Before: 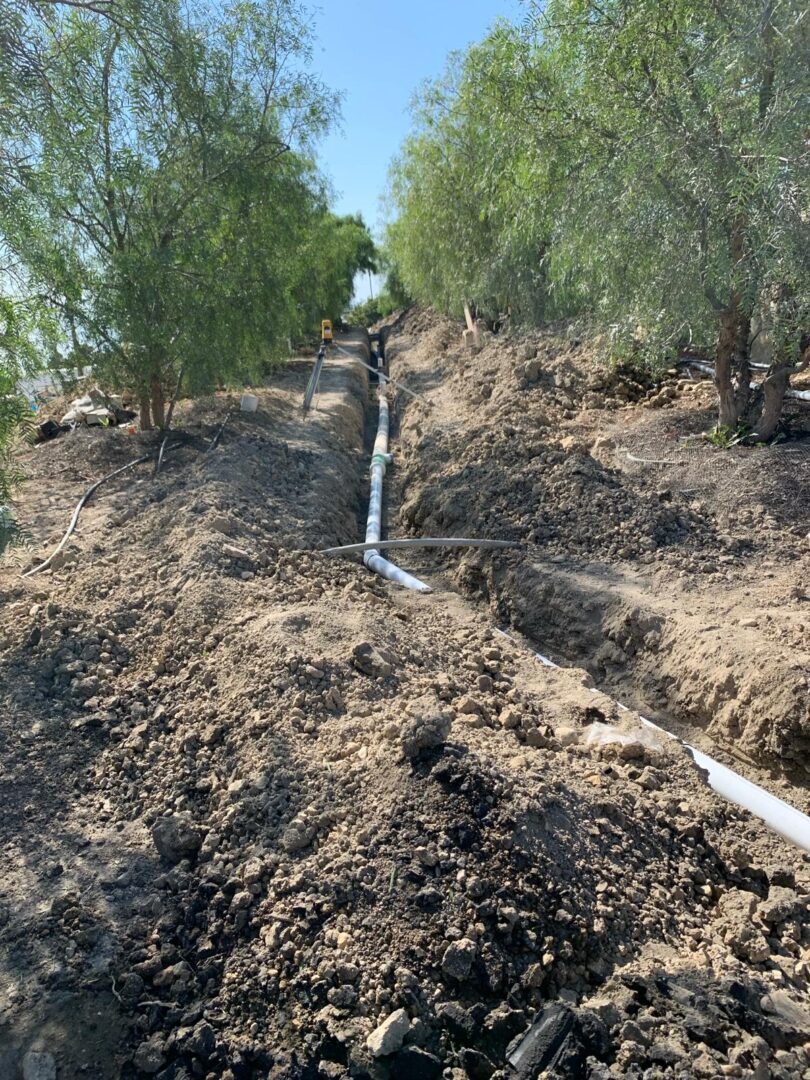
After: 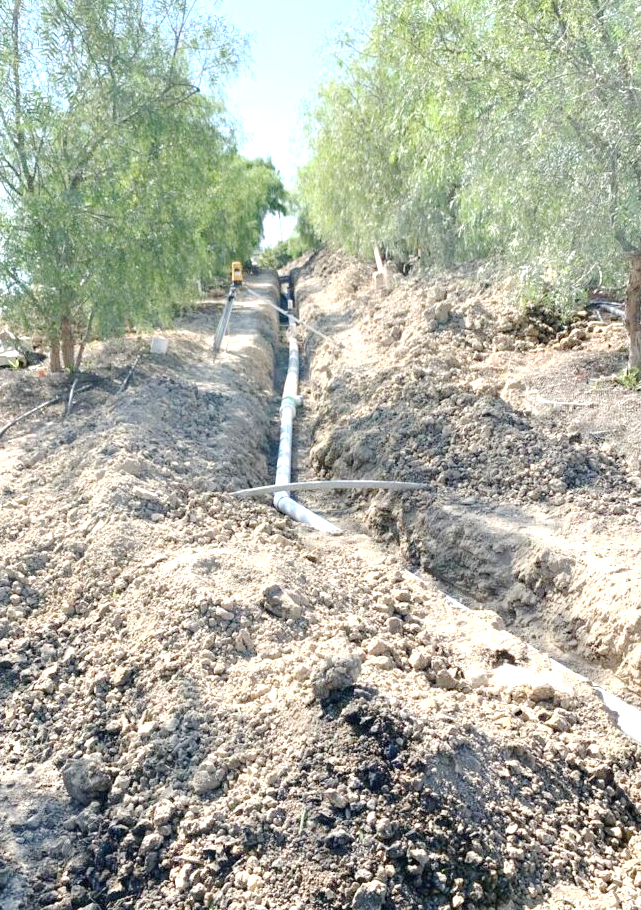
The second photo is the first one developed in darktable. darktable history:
exposure: black level correction 0, exposure 1.2 EV, compensate highlight preservation false
base curve: curves: ch0 [(0, 0) (0.158, 0.273) (0.879, 0.895) (1, 1)], preserve colors none
crop: left 11.225%, top 5.381%, right 9.565%, bottom 10.314%
